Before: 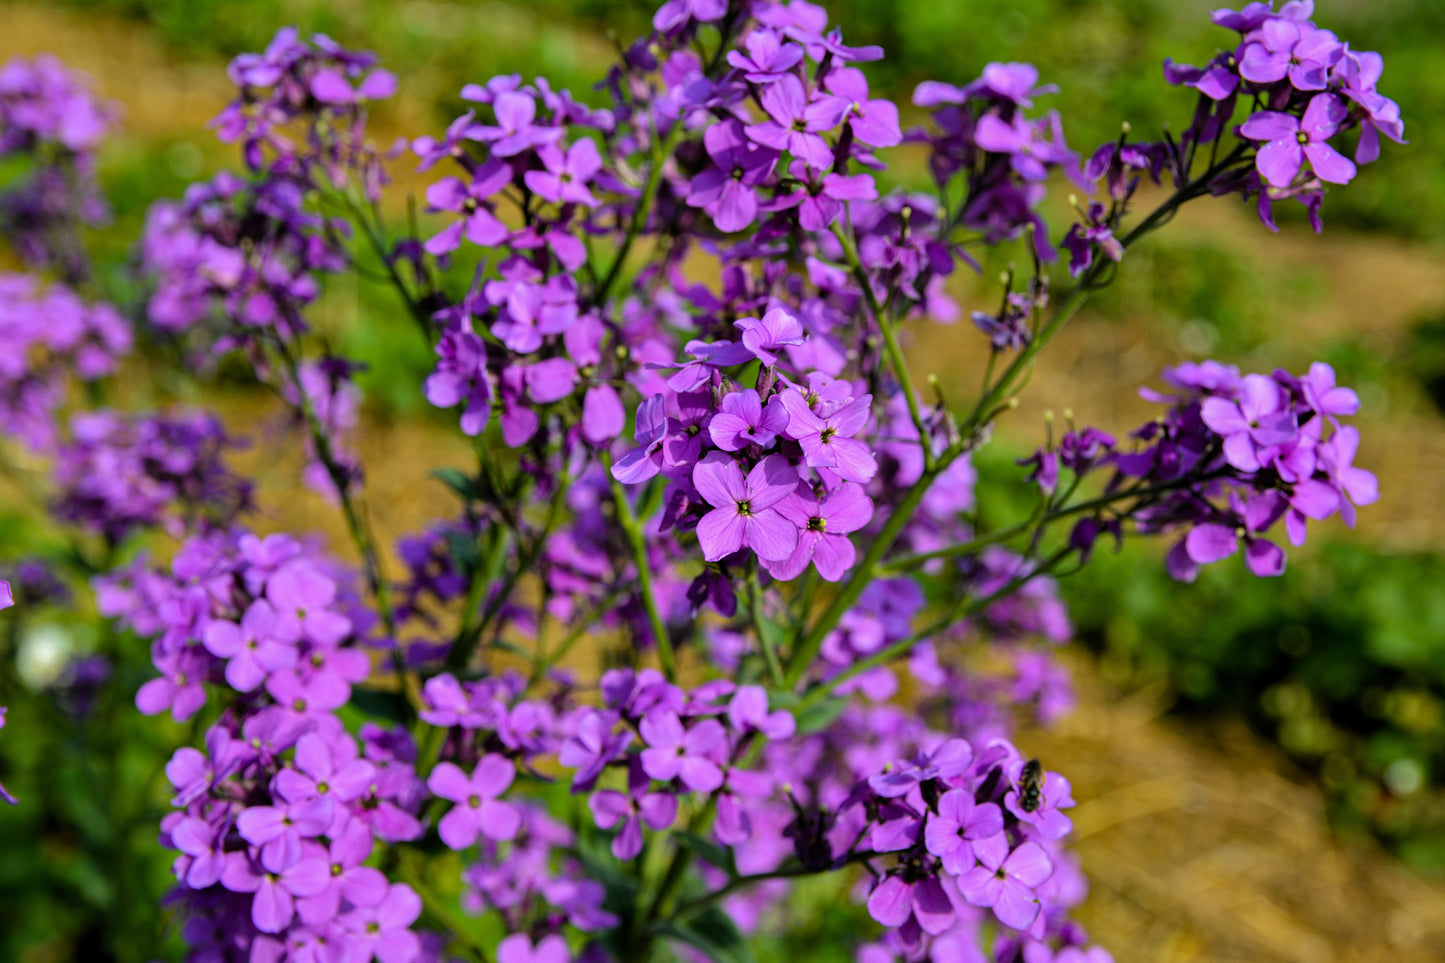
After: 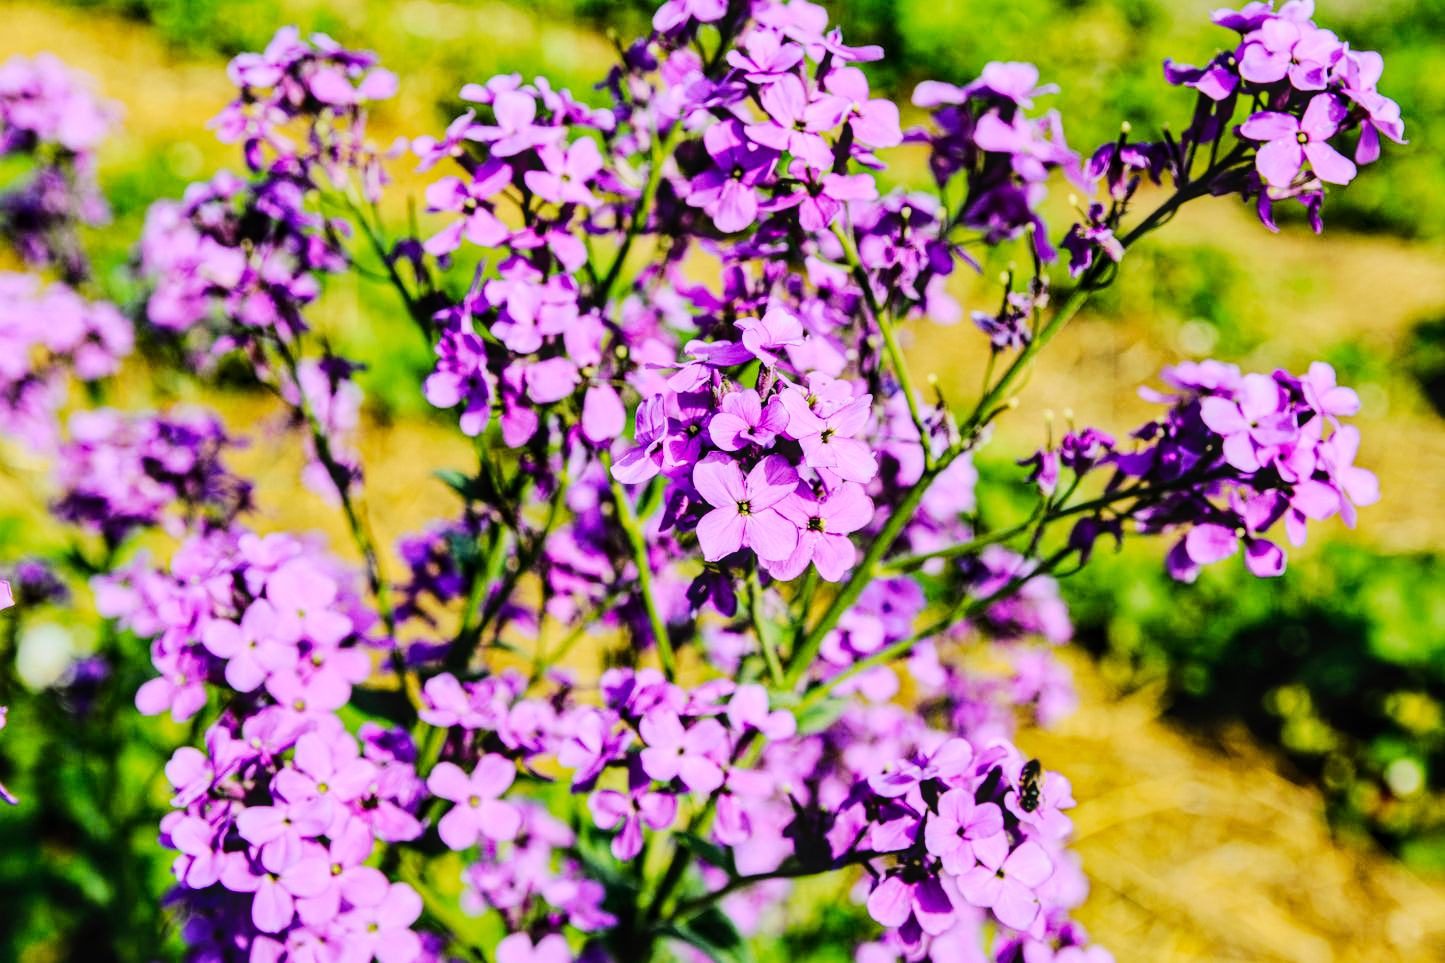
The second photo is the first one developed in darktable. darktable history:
base curve: curves: ch0 [(0, 0) (0.036, 0.037) (0.121, 0.228) (0.46, 0.76) (0.859, 0.983) (1, 1)]
local contrast: on, module defaults
exposure: exposure 0.2 EV, compensate highlight preservation false
tone curve: curves: ch0 [(0, 0.017) (0.091, 0.046) (0.298, 0.287) (0.439, 0.482) (0.64, 0.729) (0.785, 0.817) (0.995, 0.917)]; ch1 [(0, 0) (0.384, 0.365) (0.463, 0.447) (0.486, 0.474) (0.503, 0.497) (0.526, 0.52) (0.555, 0.564) (0.578, 0.595) (0.638, 0.644) (0.766, 0.773) (1, 1)]; ch2 [(0, 0) (0.374, 0.344) (0.449, 0.434) (0.501, 0.501) (0.528, 0.519) (0.569, 0.589) (0.61, 0.646) (0.666, 0.688) (1, 1)], preserve colors none
